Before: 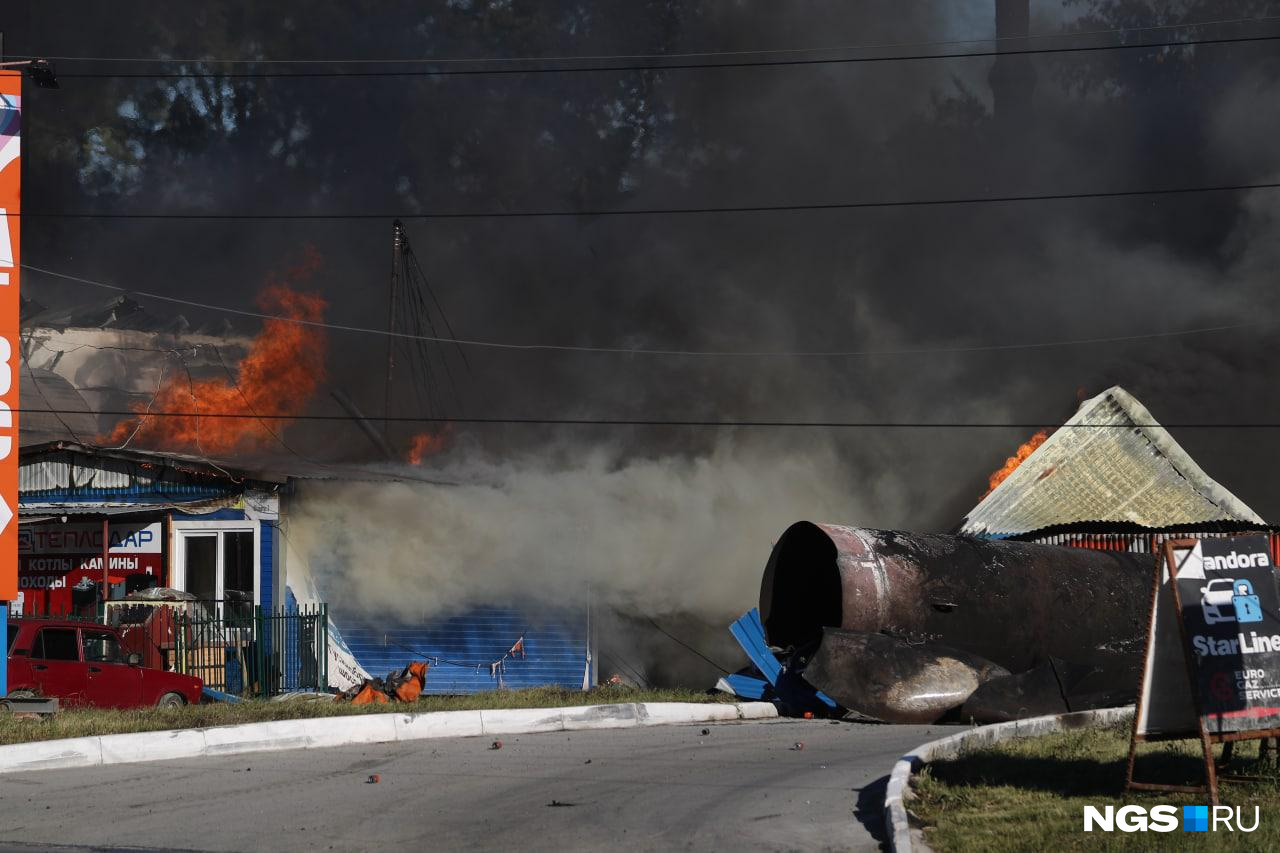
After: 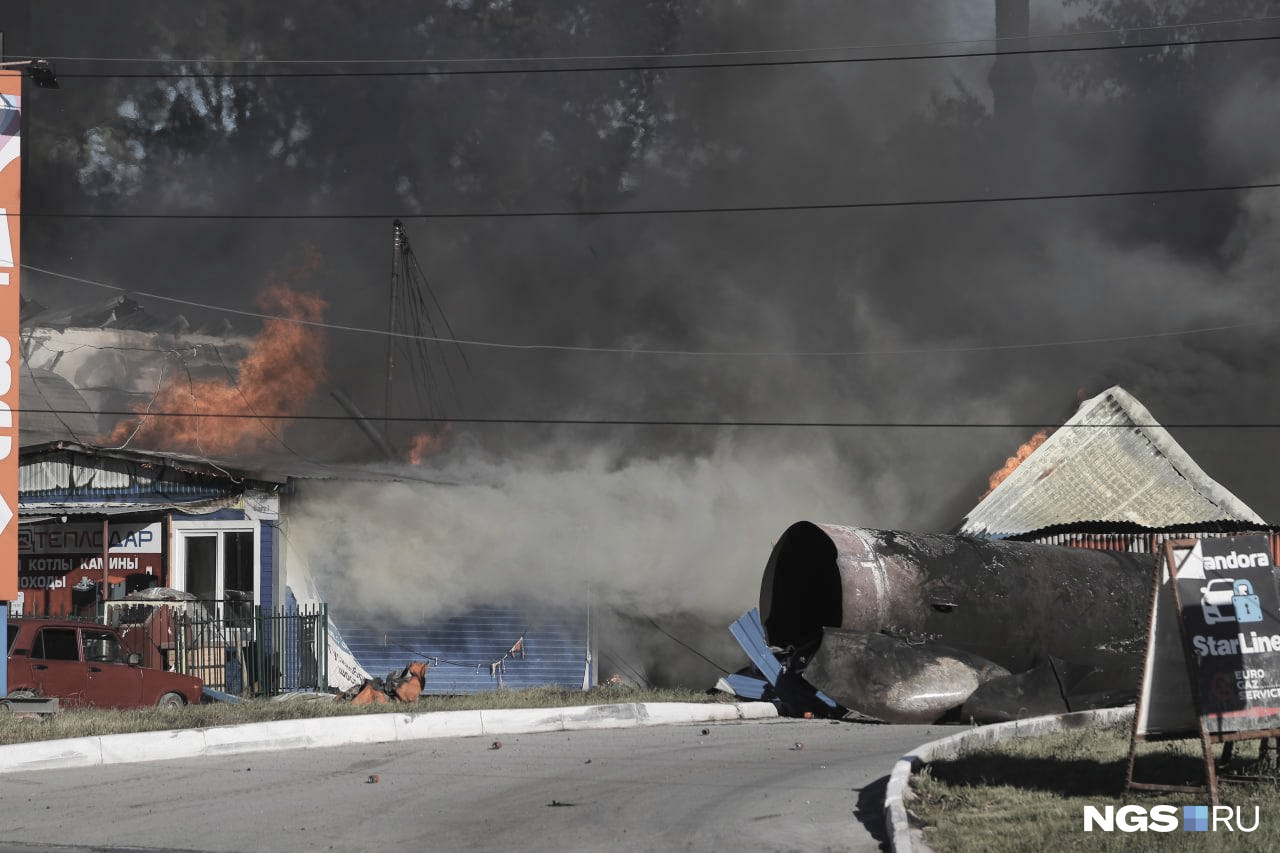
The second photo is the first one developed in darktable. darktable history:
contrast brightness saturation: brightness 0.188, saturation -0.483
